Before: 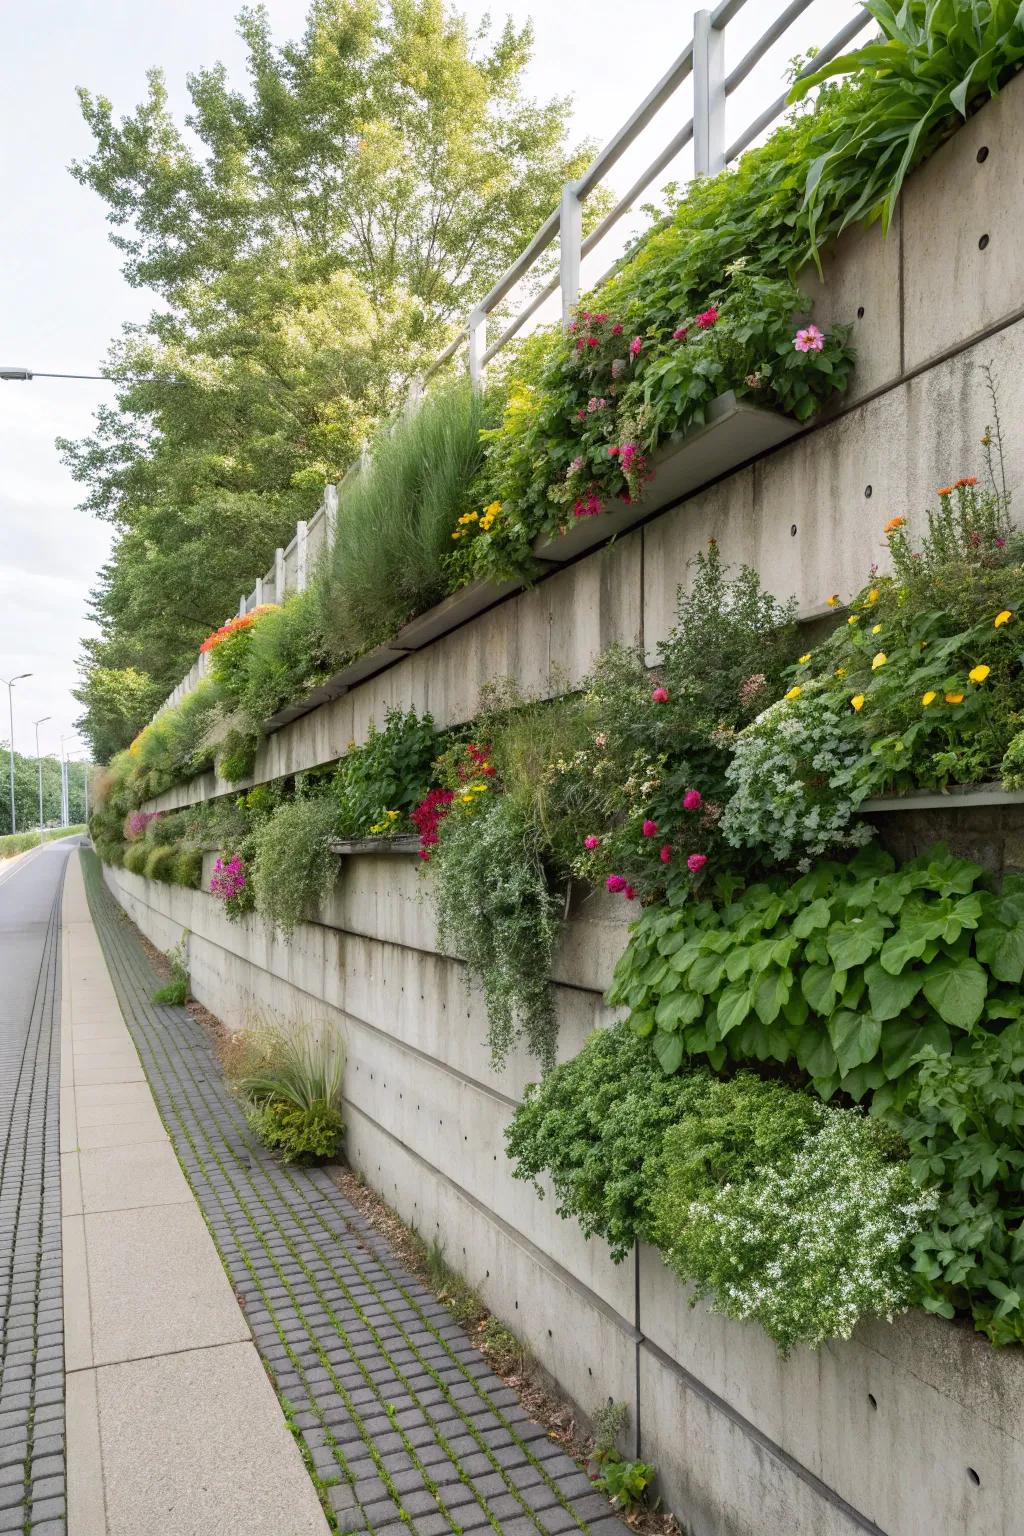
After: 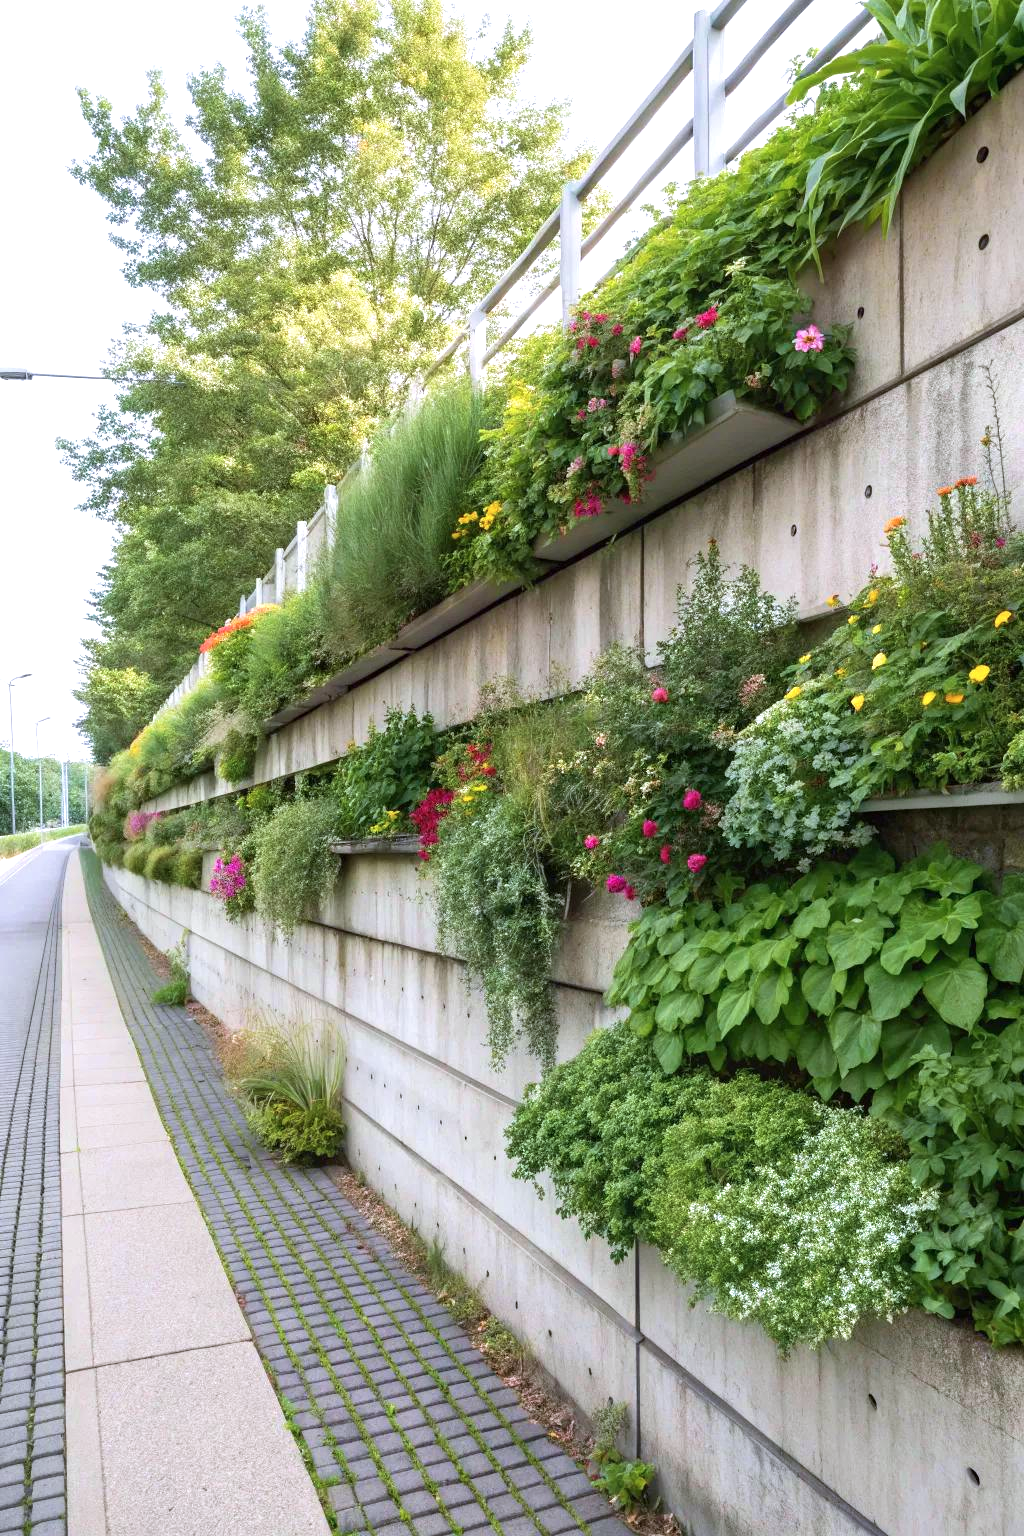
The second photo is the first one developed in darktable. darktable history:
color calibration: illuminant as shot in camera, x 0.358, y 0.373, temperature 4628.91 K
exposure: exposure 0.464 EV, compensate exposure bias true, compensate highlight preservation false
velvia: on, module defaults
